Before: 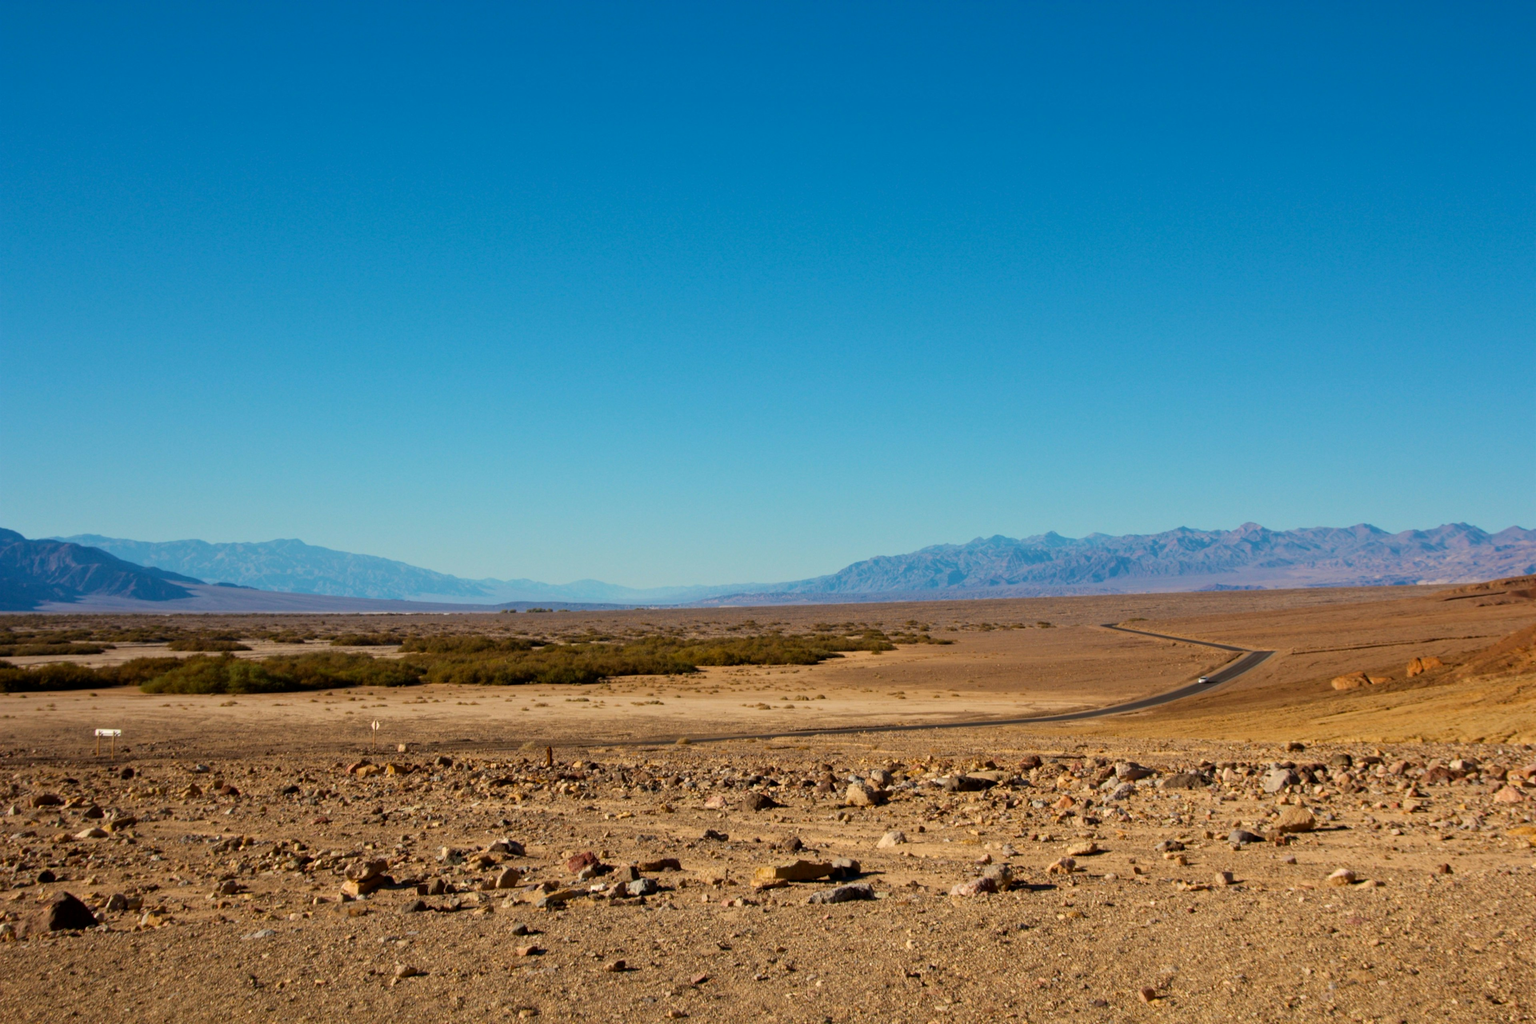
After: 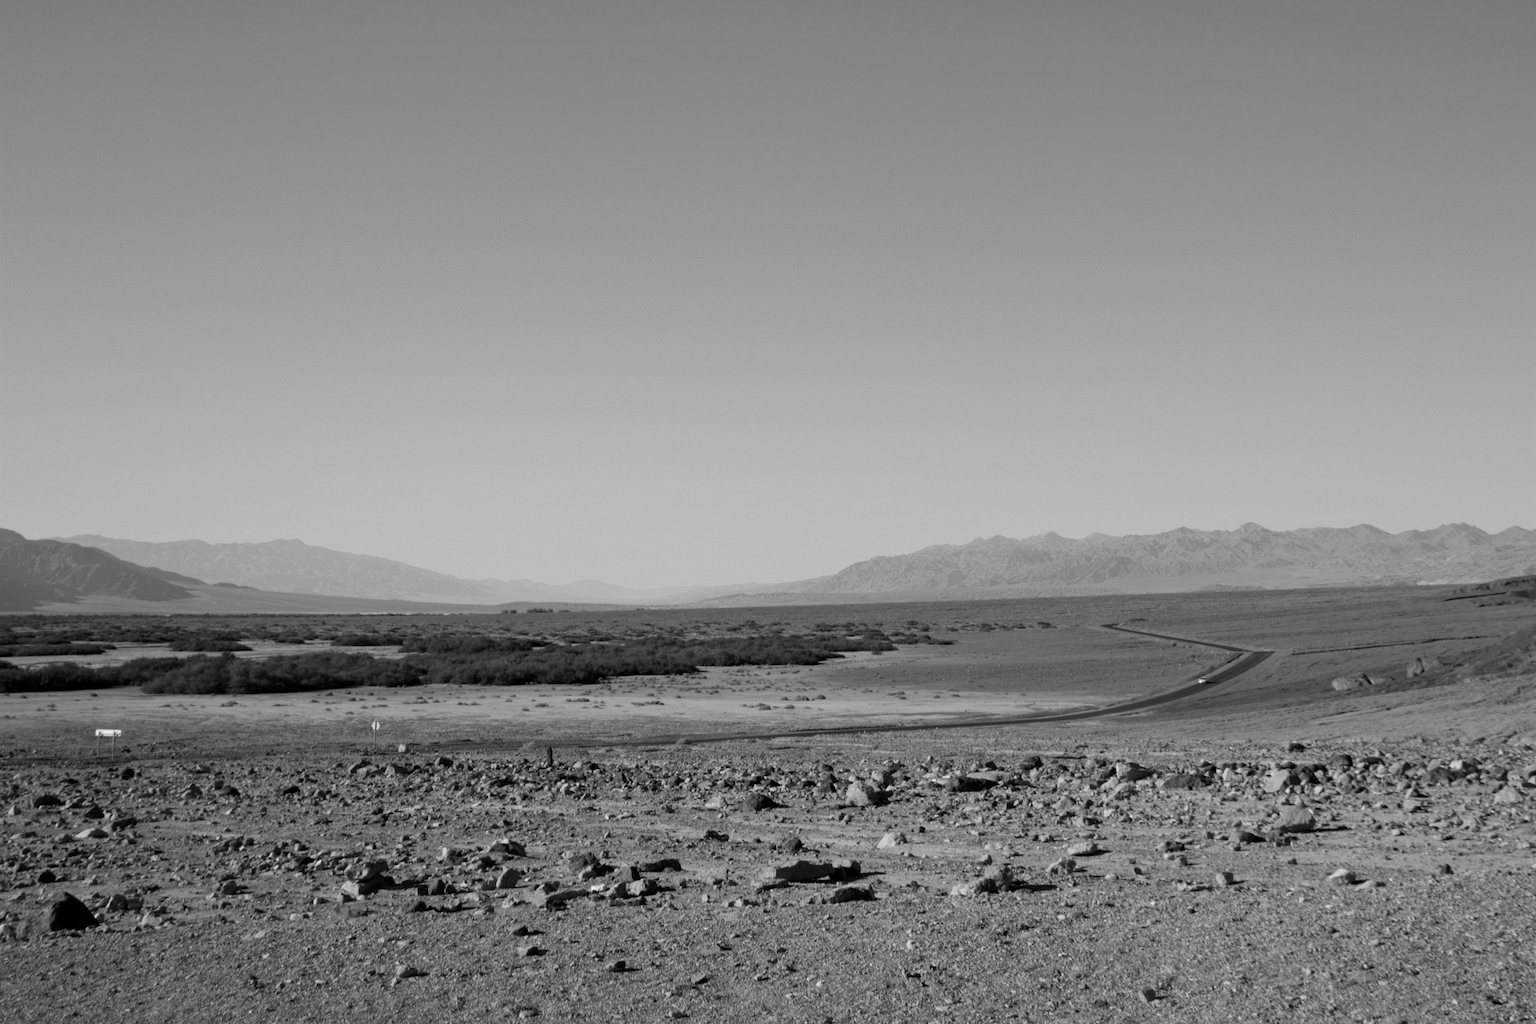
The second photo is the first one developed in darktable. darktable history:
color calibration: output gray [0.22, 0.42, 0.37, 0], illuminant F (fluorescent), F source F9 (Cool White Deluxe 4150 K) – high CRI, x 0.374, y 0.373, temperature 4149.58 K
